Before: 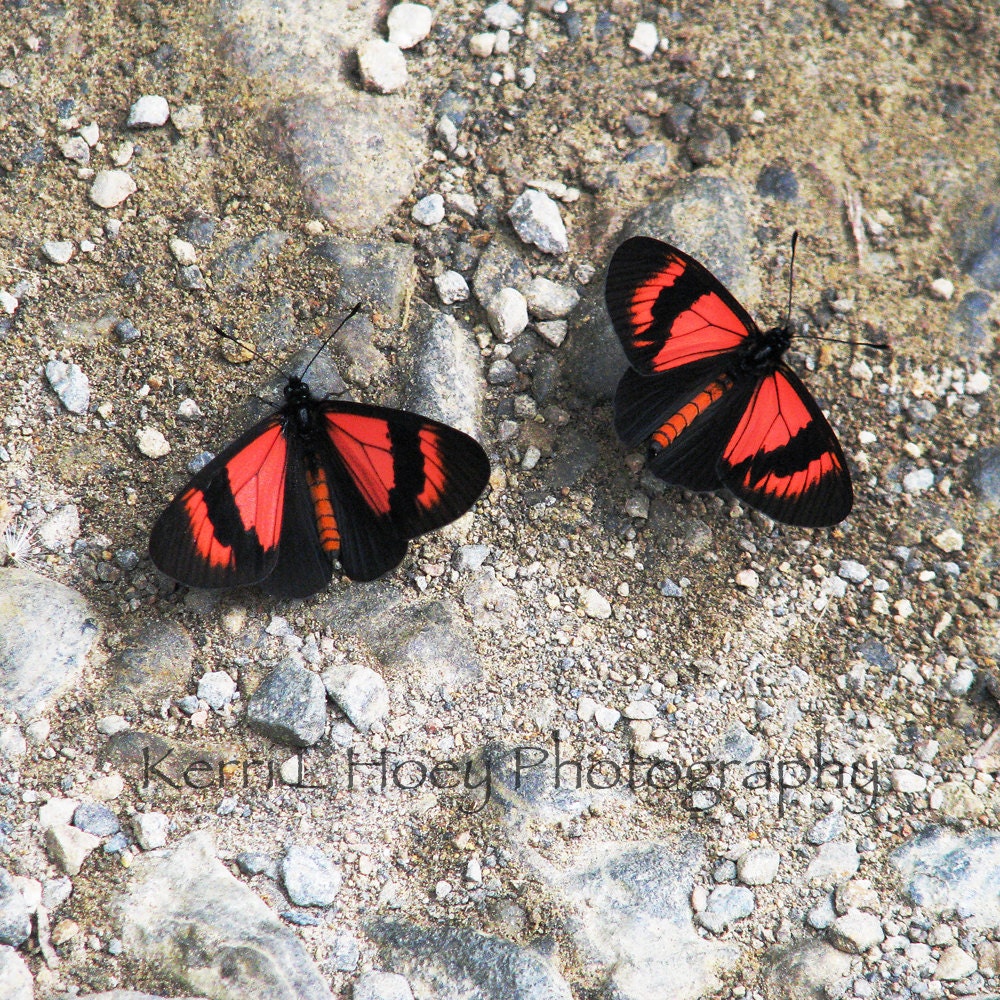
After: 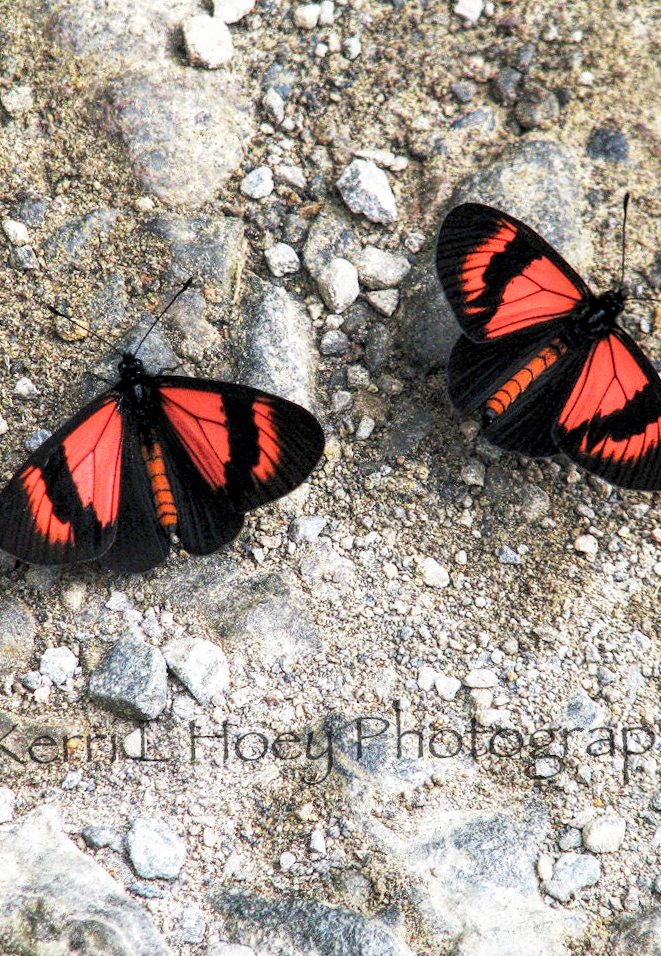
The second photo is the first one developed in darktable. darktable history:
rotate and perspective: rotation -1.32°, lens shift (horizontal) -0.031, crop left 0.015, crop right 0.985, crop top 0.047, crop bottom 0.982
base curve: curves: ch0 [(0, 0) (0.204, 0.334) (0.55, 0.733) (1, 1)], preserve colors none
local contrast: highlights 100%, shadows 100%, detail 200%, midtone range 0.2
crop and rotate: left 15.446%, right 17.836%
exposure: exposure -0.36 EV, compensate highlight preservation false
